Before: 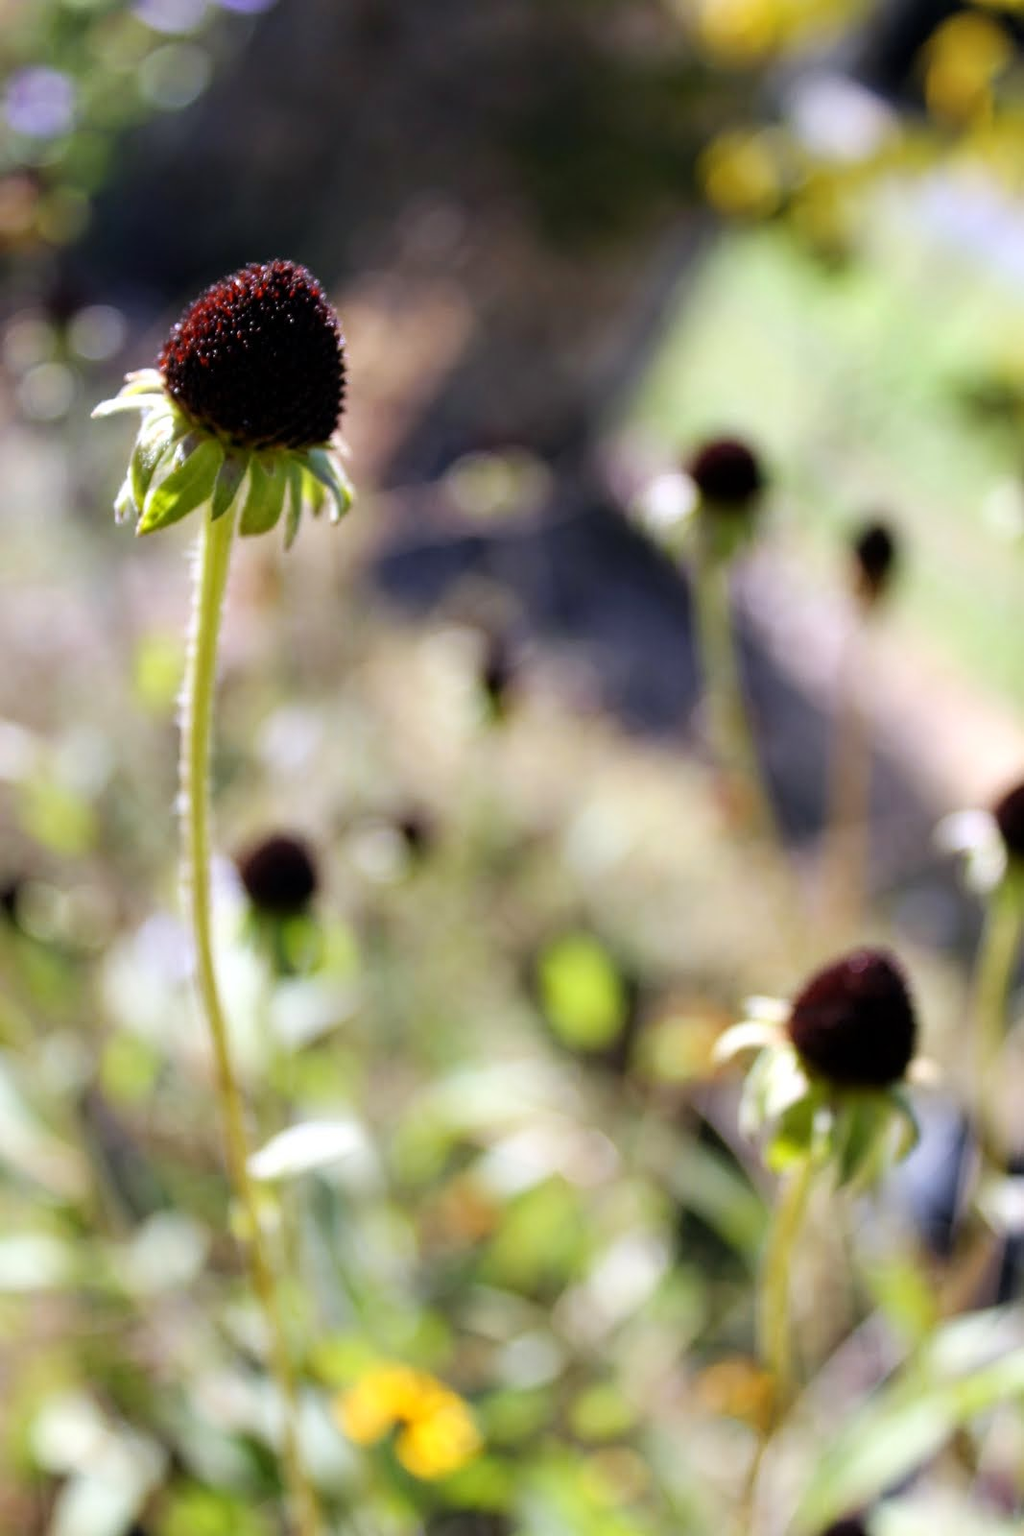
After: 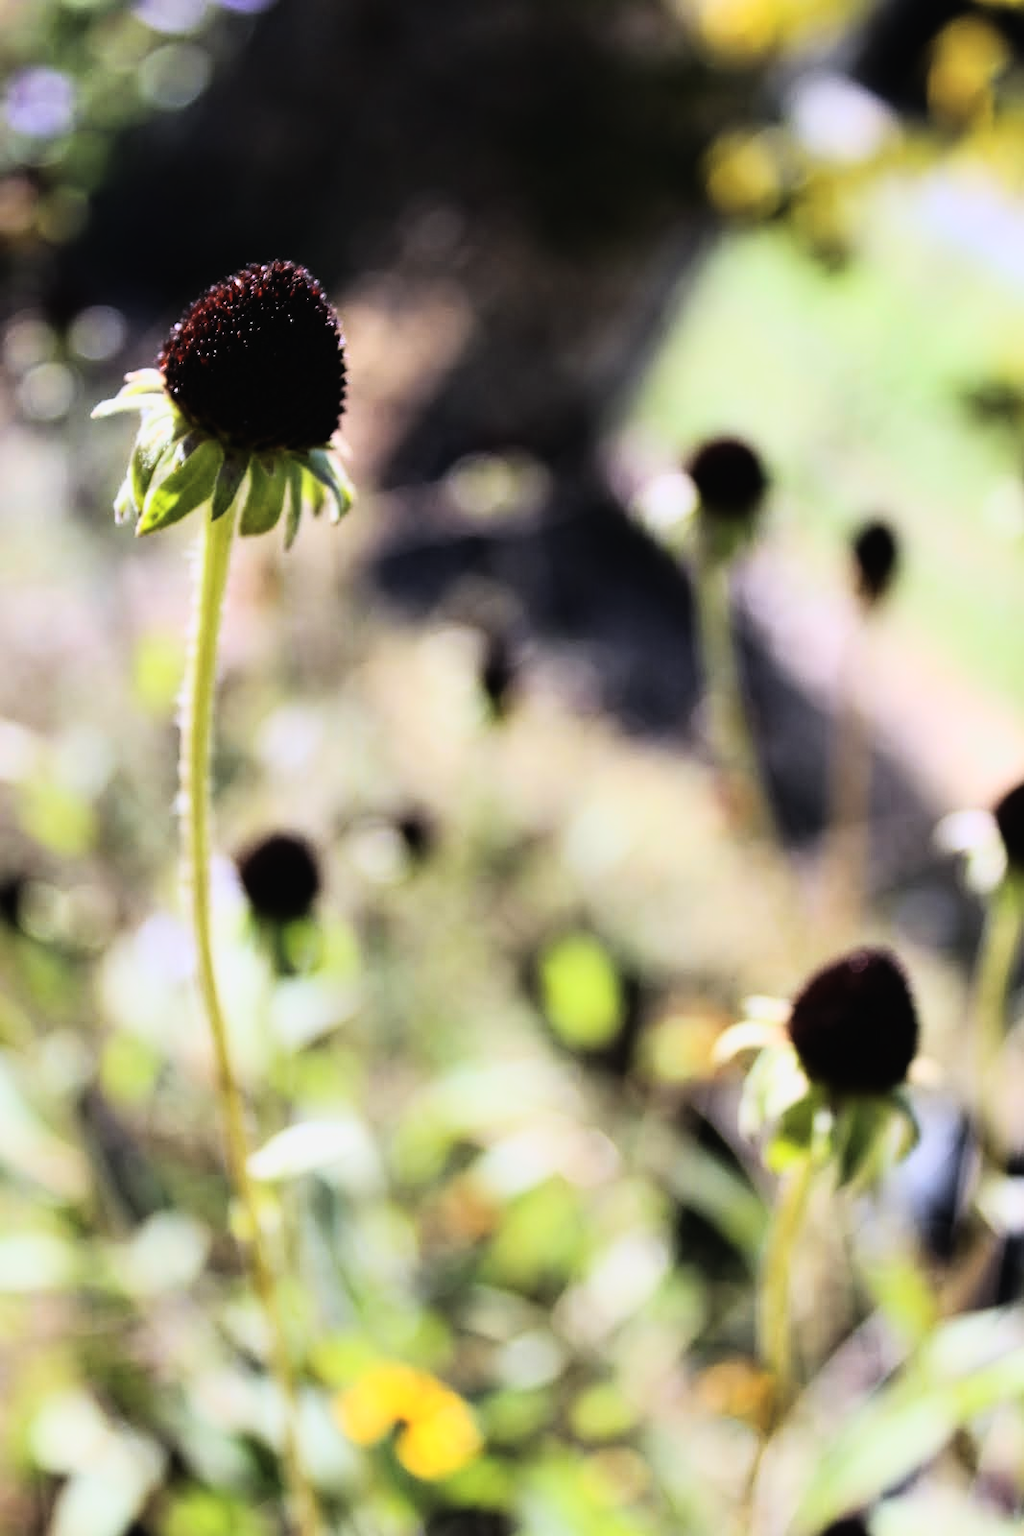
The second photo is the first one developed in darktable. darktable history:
rgb curve: curves: ch0 [(0, 0) (0.21, 0.15) (0.24, 0.21) (0.5, 0.75) (0.75, 0.96) (0.89, 0.99) (1, 1)]; ch1 [(0, 0.02) (0.21, 0.13) (0.25, 0.2) (0.5, 0.67) (0.75, 0.9) (0.89, 0.97) (1, 1)]; ch2 [(0, 0.02) (0.21, 0.13) (0.25, 0.2) (0.5, 0.67) (0.75, 0.9) (0.89, 0.97) (1, 1)], compensate middle gray true
tone equalizer: on, module defaults
exposure: black level correction -0.016, exposure -1.018 EV, compensate highlight preservation false
